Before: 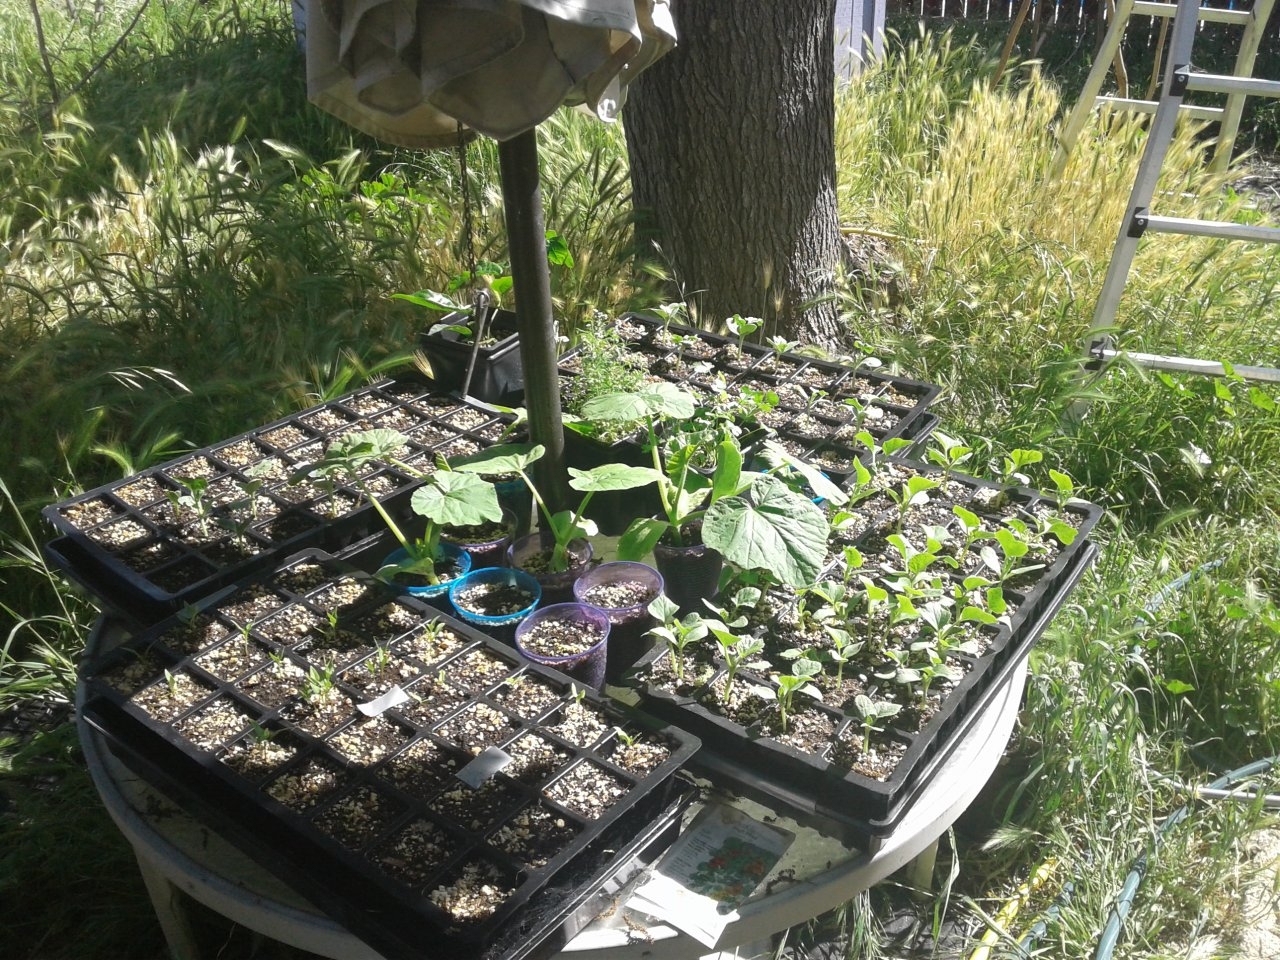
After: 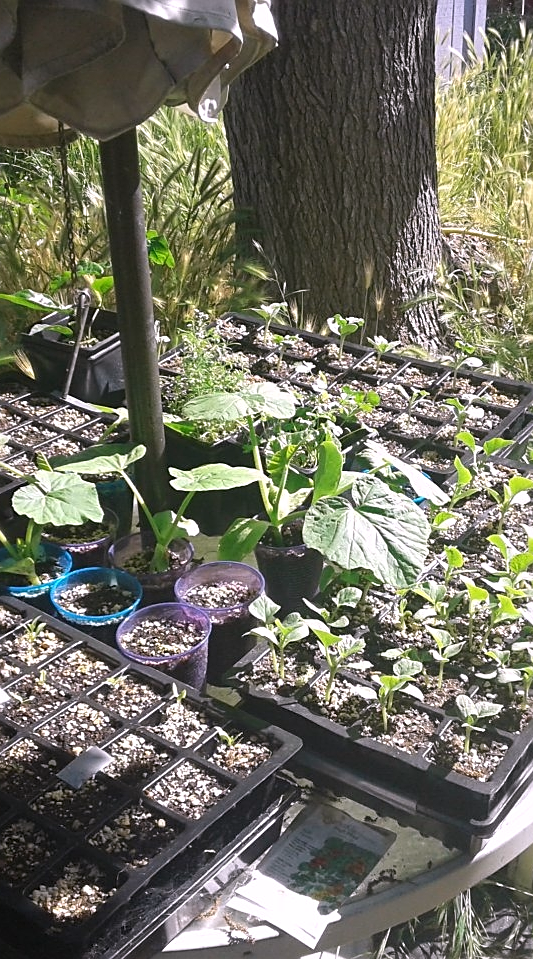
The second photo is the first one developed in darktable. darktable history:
white balance: red 1.05, blue 1.072
crop: left 31.229%, right 27.105%
sharpen: on, module defaults
